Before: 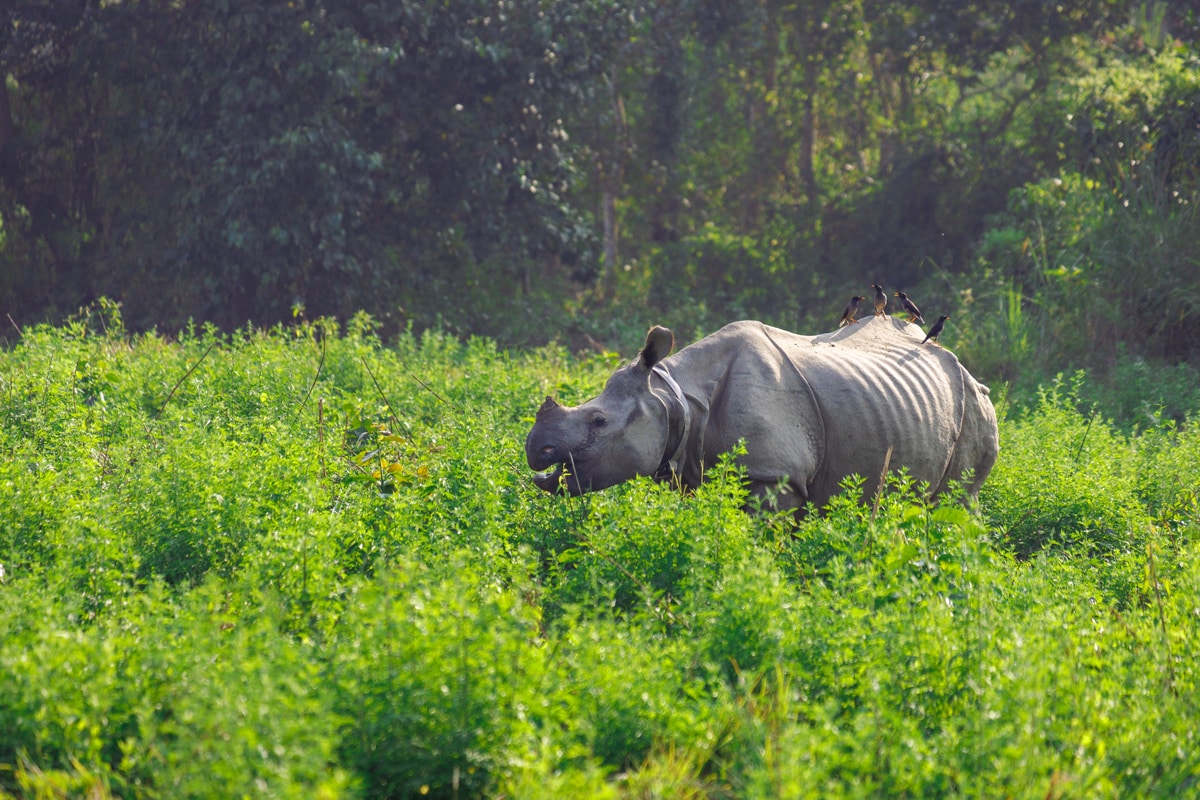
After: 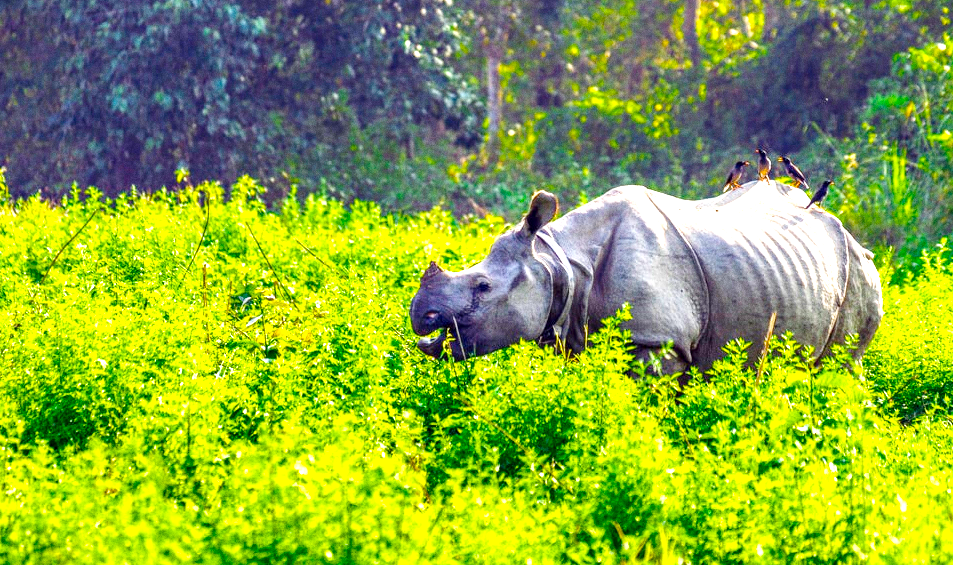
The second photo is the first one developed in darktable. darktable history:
crop: left 9.712%, top 16.928%, right 10.845%, bottom 12.332%
color balance rgb: linear chroma grading › shadows 10%, linear chroma grading › highlights 10%, linear chroma grading › global chroma 15%, linear chroma grading › mid-tones 15%, perceptual saturation grading › global saturation 40%, perceptual saturation grading › highlights -25%, perceptual saturation grading › mid-tones 35%, perceptual saturation grading › shadows 35%, perceptual brilliance grading › global brilliance 11.29%, global vibrance 11.29%
rotate and perspective: crop left 0, crop top 0
base curve: curves: ch0 [(0, 0) (0.028, 0.03) (0.121, 0.232) (0.46, 0.748) (0.859, 0.968) (1, 1)], preserve colors none
local contrast: highlights 65%, shadows 54%, detail 169%, midtone range 0.514
grain: on, module defaults
tone equalizer: on, module defaults
